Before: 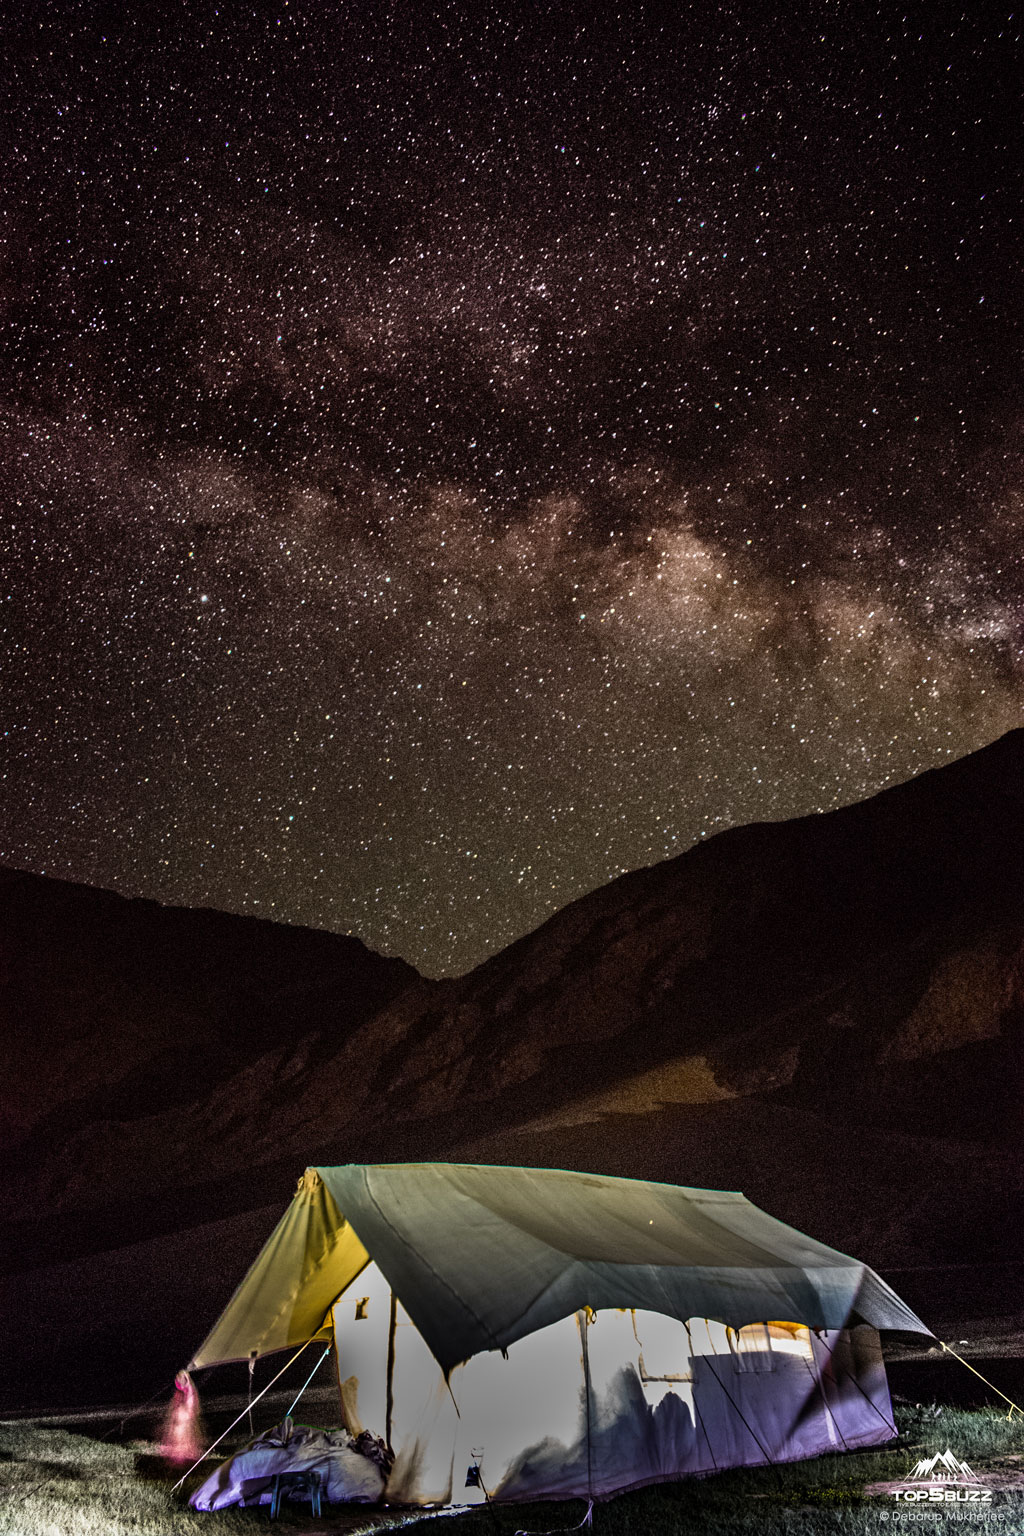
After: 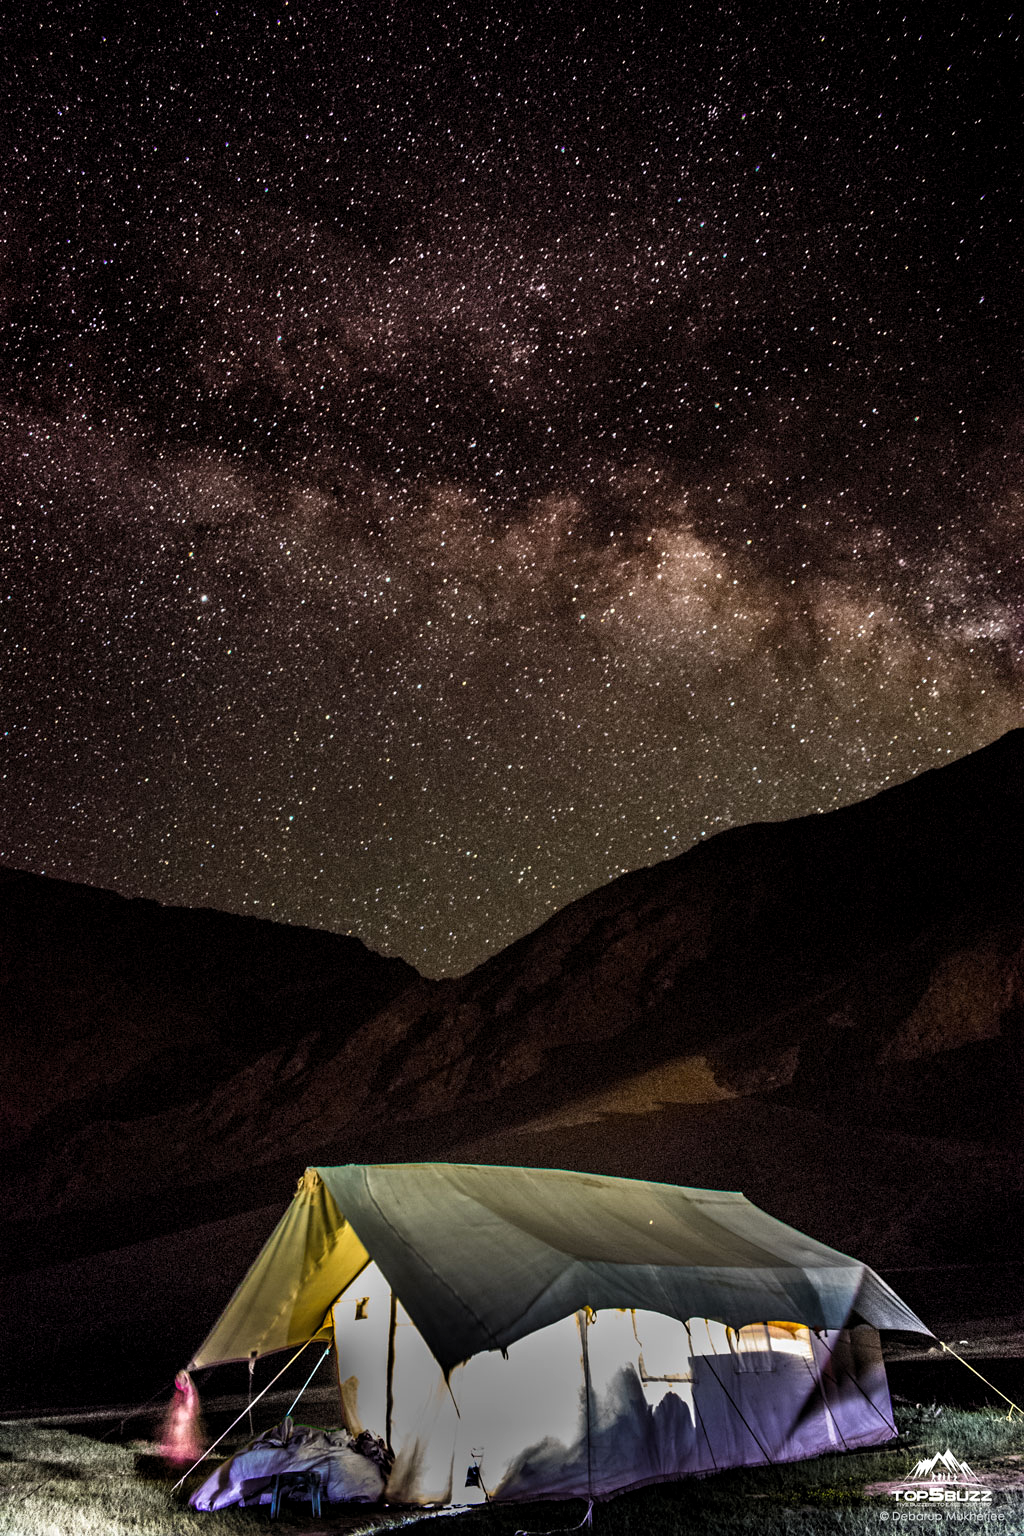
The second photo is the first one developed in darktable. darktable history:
levels: levels [0.016, 0.492, 0.969]
tone equalizer: on, module defaults
